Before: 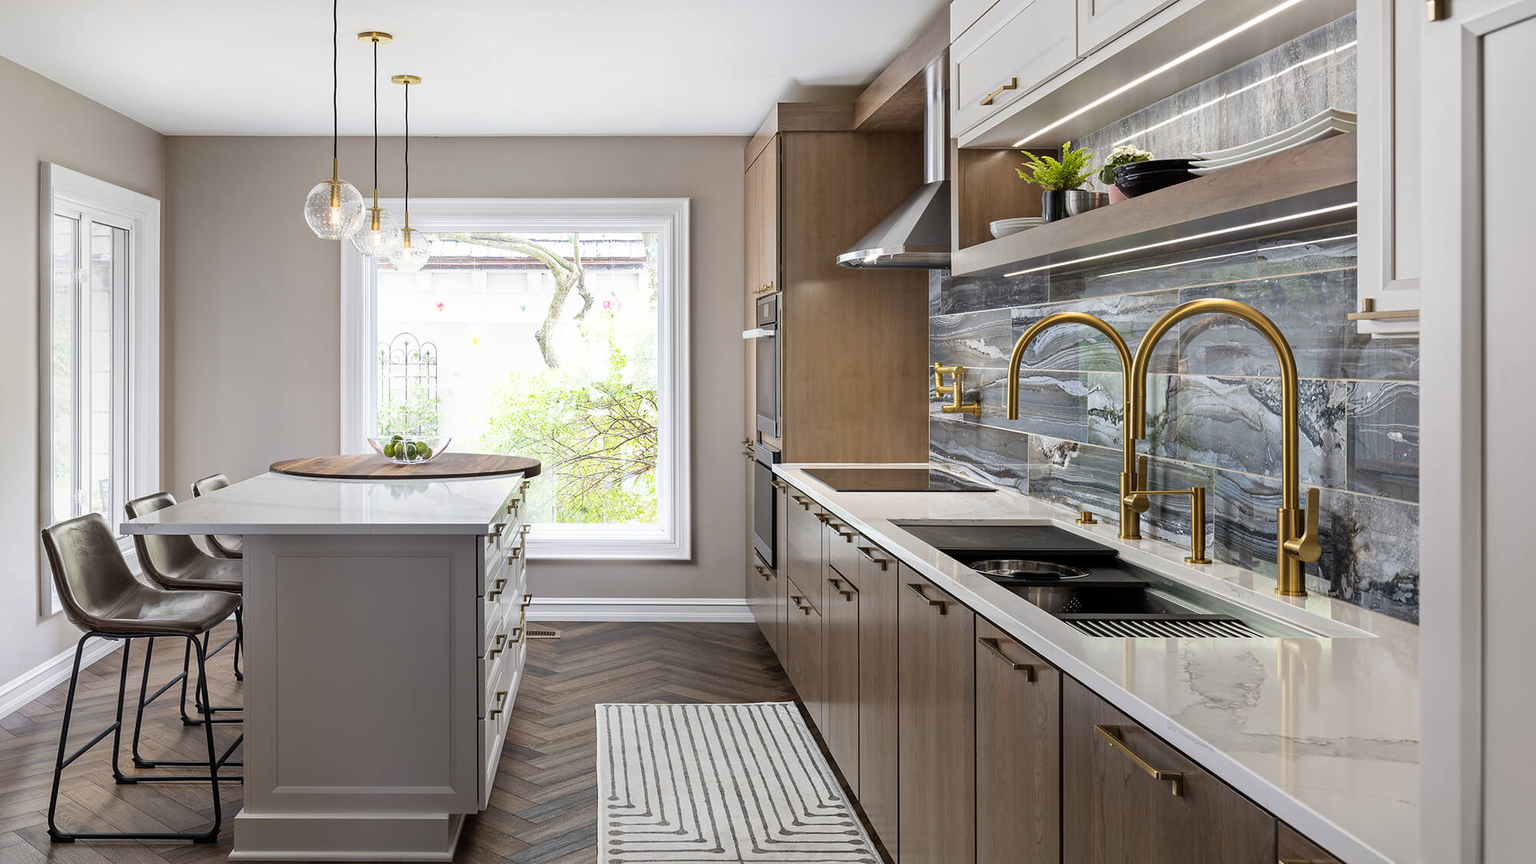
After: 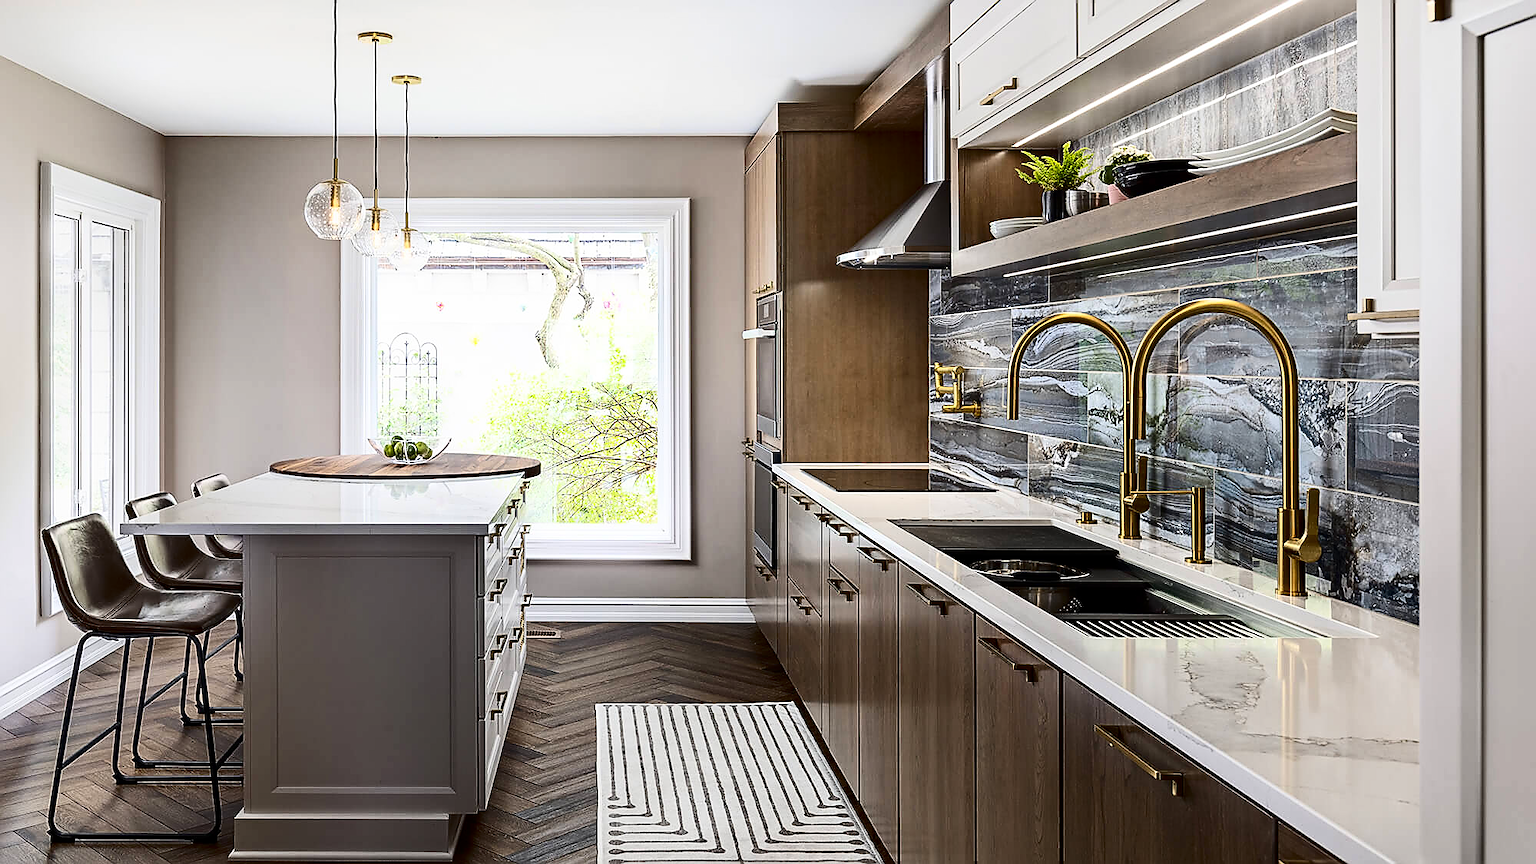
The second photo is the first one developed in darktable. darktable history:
sharpen: radius 1.378, amount 1.248, threshold 0.821
contrast brightness saturation: contrast 0.3, brightness -0.073, saturation 0.17
